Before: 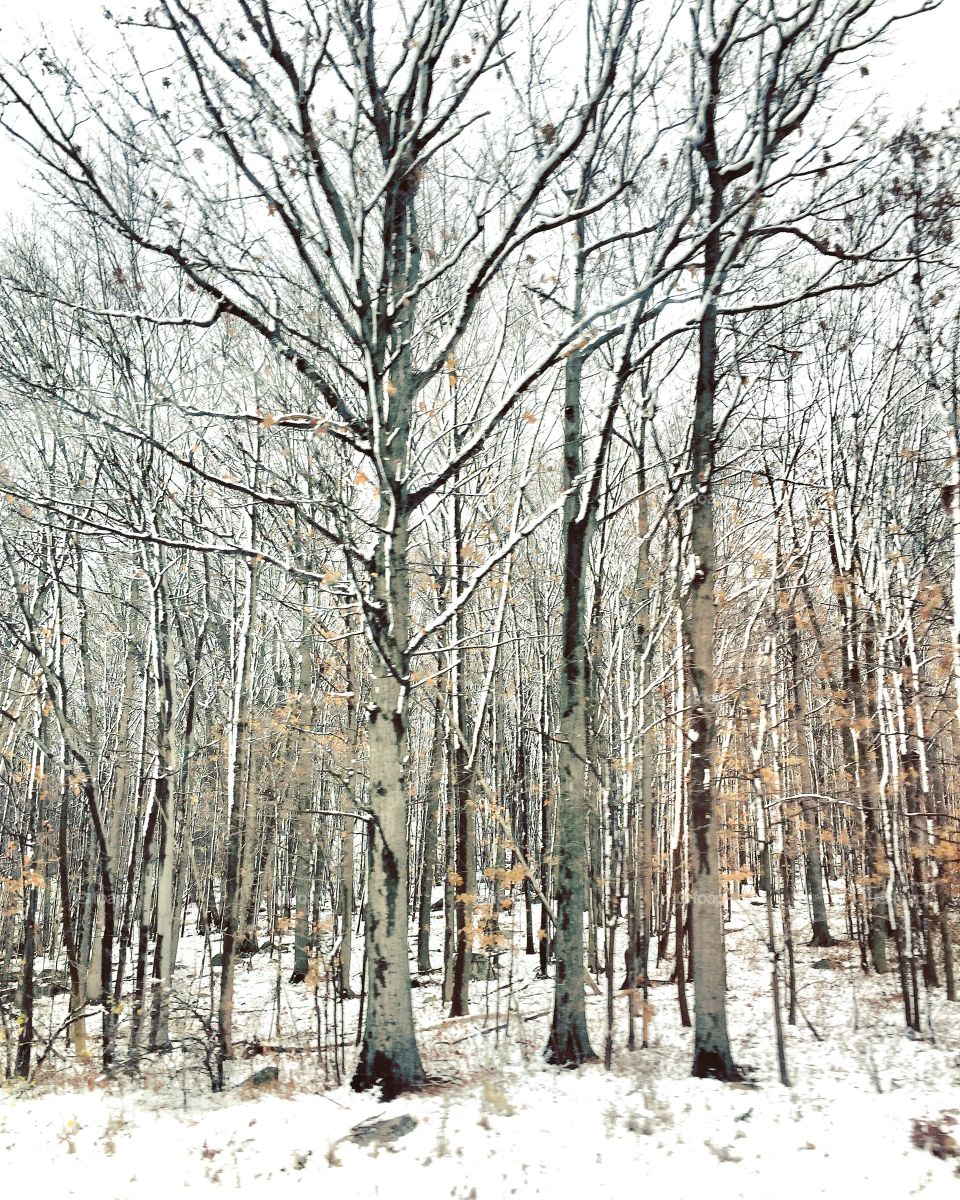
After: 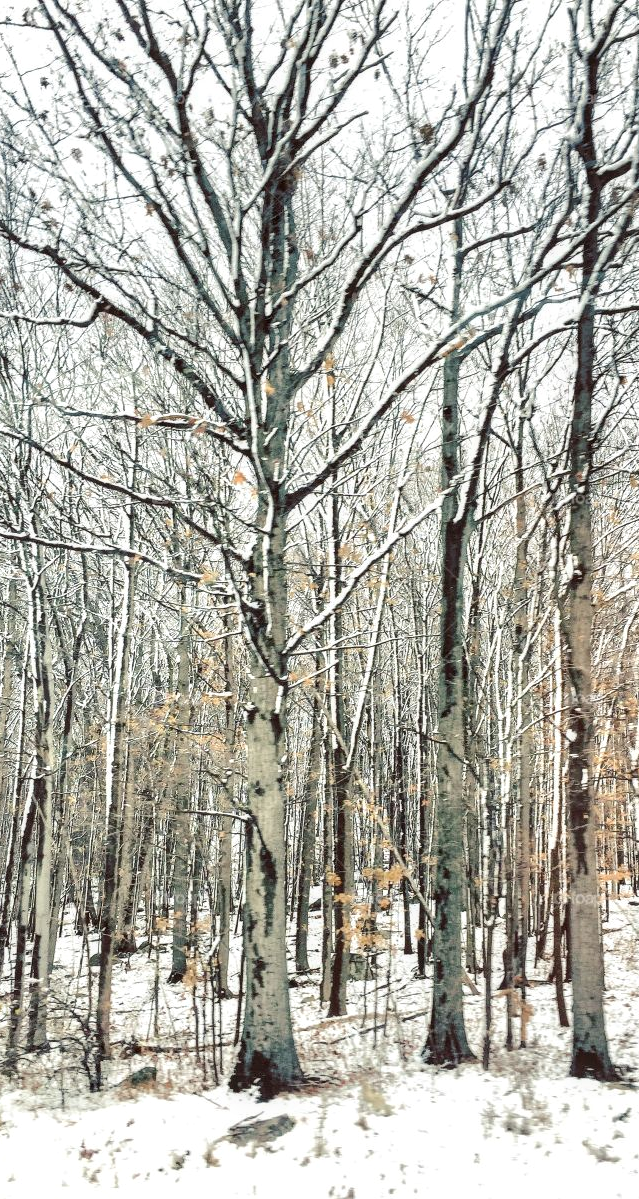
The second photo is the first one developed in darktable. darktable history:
local contrast: on, module defaults
crop and rotate: left 12.767%, right 20.575%
